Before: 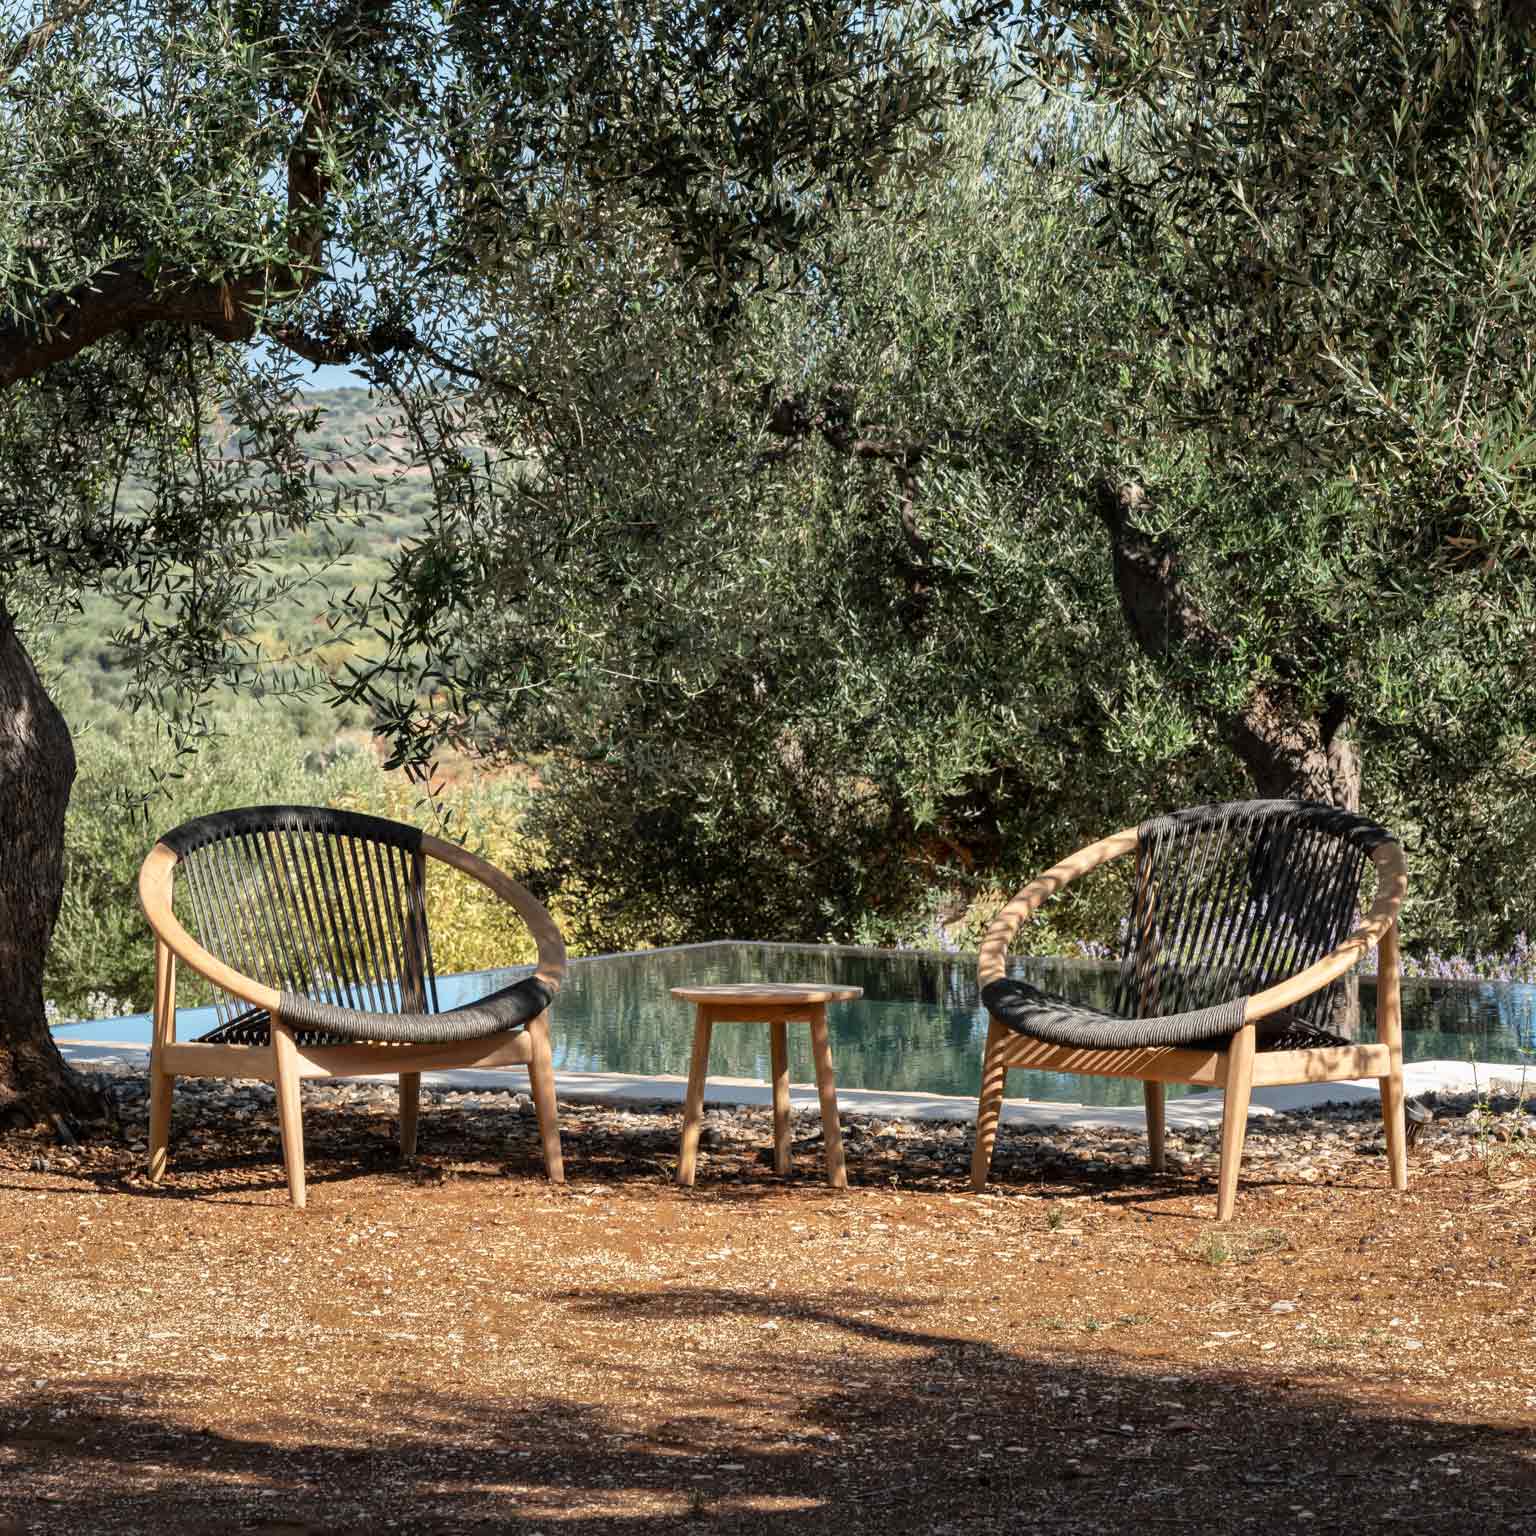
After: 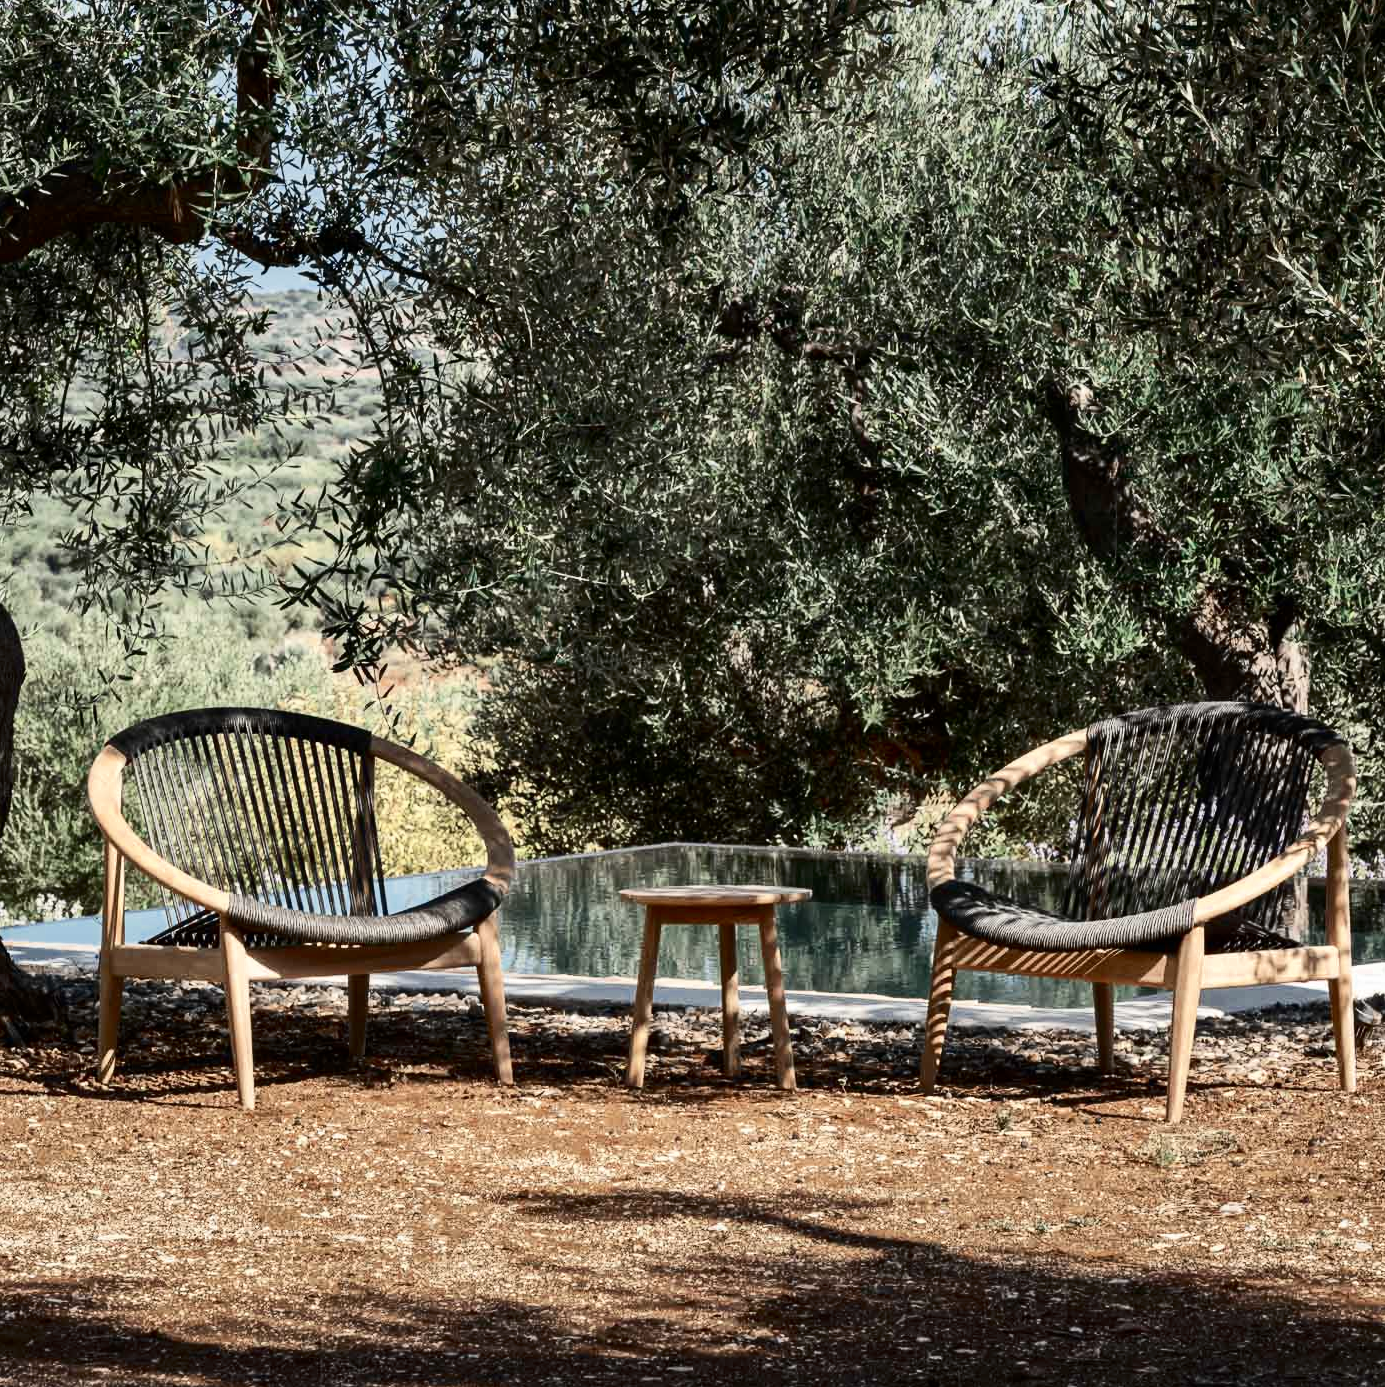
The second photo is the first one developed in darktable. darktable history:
contrast brightness saturation: contrast 0.289
crop: left 3.383%, top 6.443%, right 6.441%, bottom 3.198%
color zones: curves: ch0 [(0, 0.5) (0.125, 0.4) (0.25, 0.5) (0.375, 0.4) (0.5, 0.4) (0.625, 0.35) (0.75, 0.35) (0.875, 0.5)]; ch1 [(0, 0.35) (0.125, 0.45) (0.25, 0.35) (0.375, 0.35) (0.5, 0.35) (0.625, 0.35) (0.75, 0.45) (0.875, 0.35)]; ch2 [(0, 0.6) (0.125, 0.5) (0.25, 0.5) (0.375, 0.6) (0.5, 0.6) (0.625, 0.5) (0.75, 0.5) (0.875, 0.5)]
